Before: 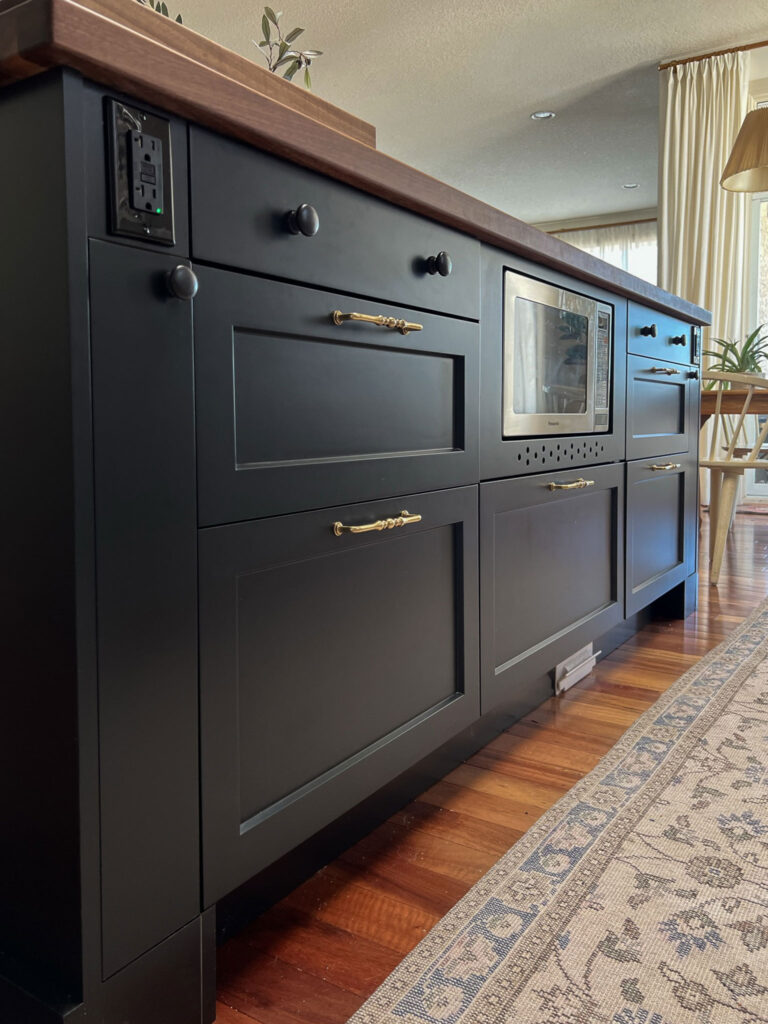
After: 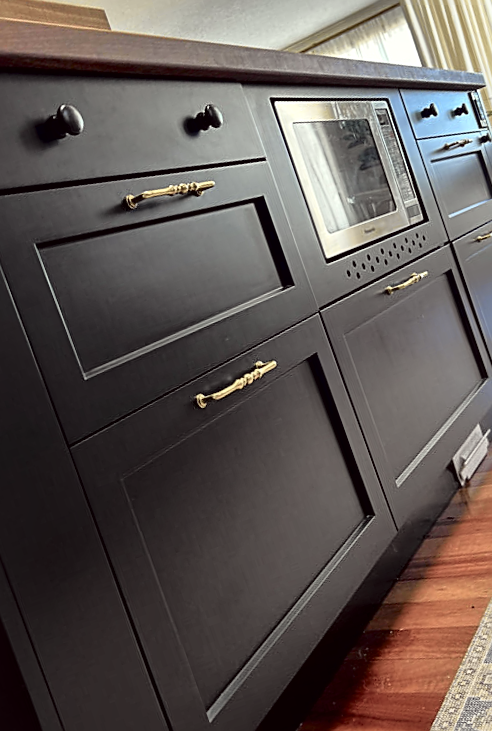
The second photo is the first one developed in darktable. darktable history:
sharpen: amount 0.582
tone curve: curves: ch0 [(0, 0.009) (0.105, 0.08) (0.195, 0.18) (0.283, 0.316) (0.384, 0.434) (0.485, 0.531) (0.638, 0.69) (0.81, 0.872) (1, 0.977)]; ch1 [(0, 0) (0.161, 0.092) (0.35, 0.33) (0.379, 0.401) (0.456, 0.469) (0.502, 0.5) (0.525, 0.514) (0.586, 0.604) (0.642, 0.645) (0.858, 0.817) (1, 0.942)]; ch2 [(0, 0) (0.371, 0.362) (0.437, 0.437) (0.48, 0.49) (0.53, 0.515) (0.56, 0.571) (0.622, 0.606) (0.881, 0.795) (1, 0.929)], color space Lab, independent channels, preserve colors none
local contrast: mode bilateral grid, contrast 25, coarseness 46, detail 152%, midtone range 0.2
color correction: highlights a* -1.15, highlights b* 4.48, shadows a* 3.61
crop and rotate: angle 19.29°, left 6.92%, right 4.31%, bottom 1.13%
